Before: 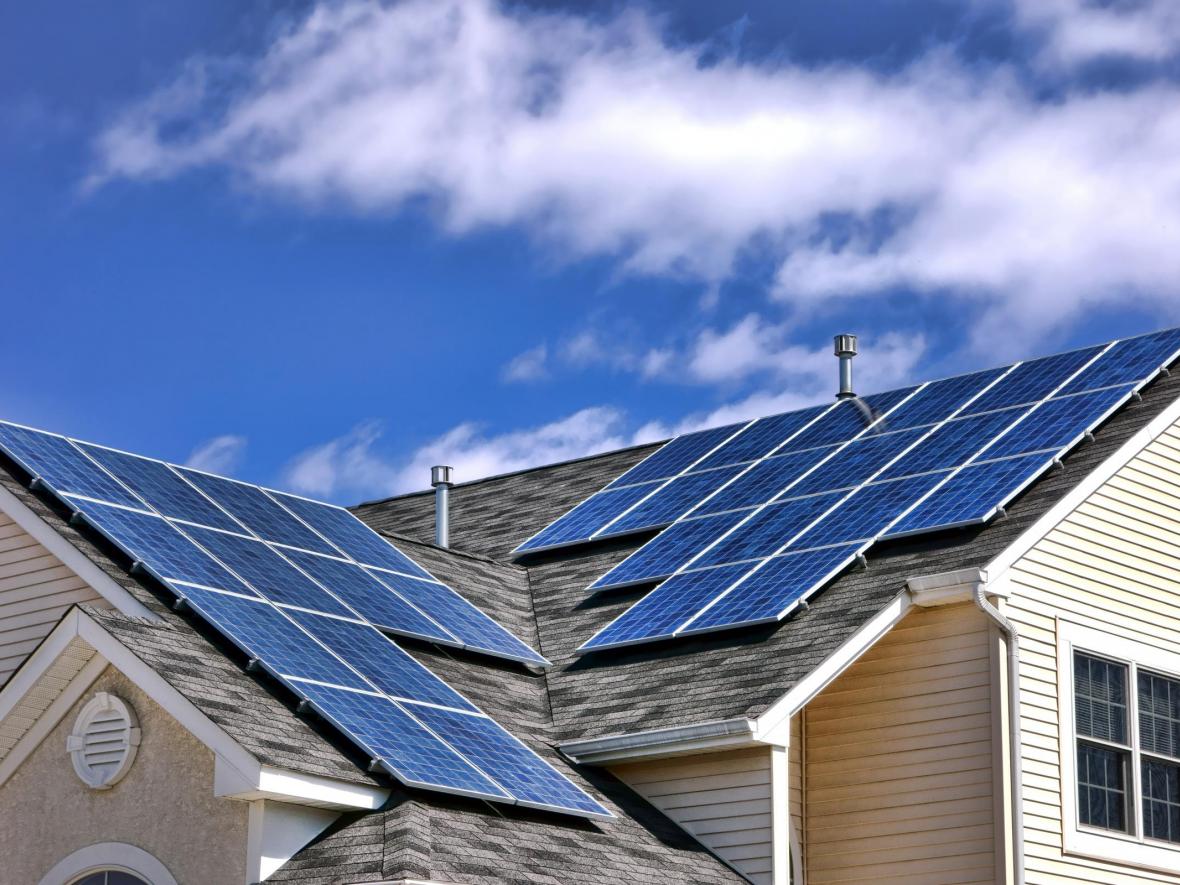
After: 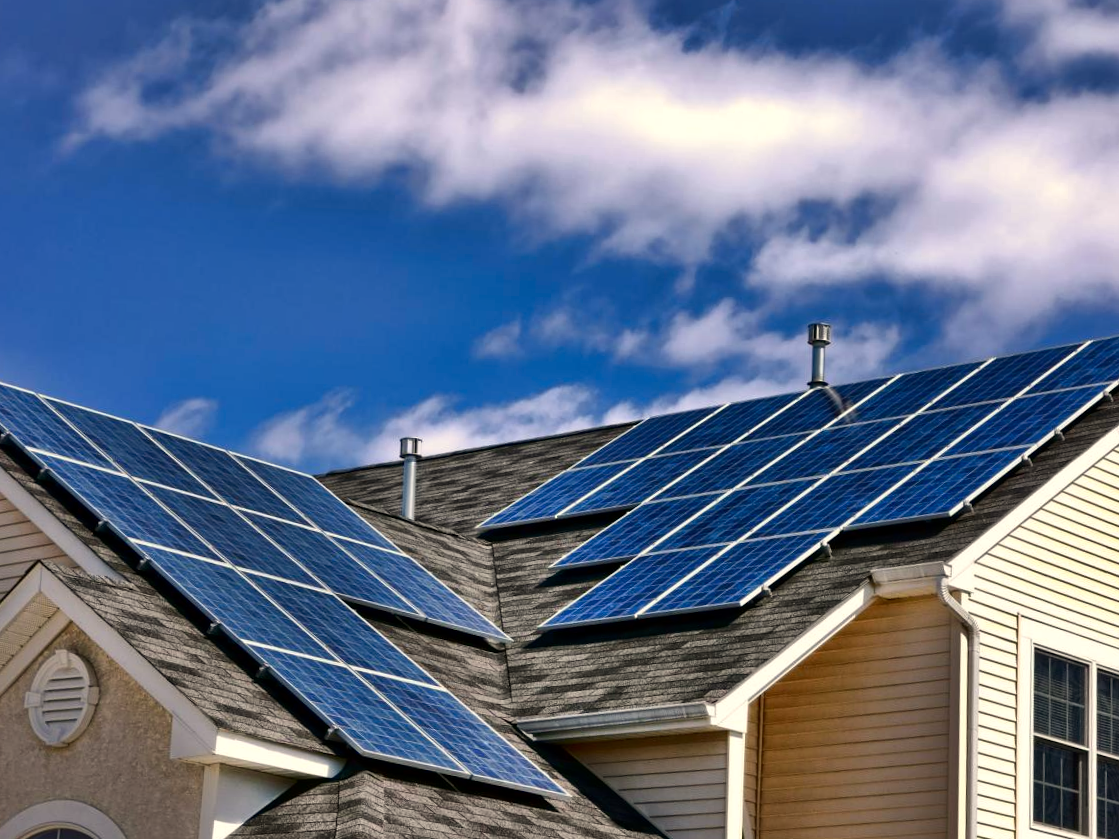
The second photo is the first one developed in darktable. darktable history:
contrast brightness saturation: contrast 0.07, brightness -0.13, saturation 0.06
white balance: red 1.045, blue 0.932
shadows and highlights: white point adjustment 0.05, highlights color adjustment 55.9%, soften with gaussian
crop and rotate: angle -2.38°
